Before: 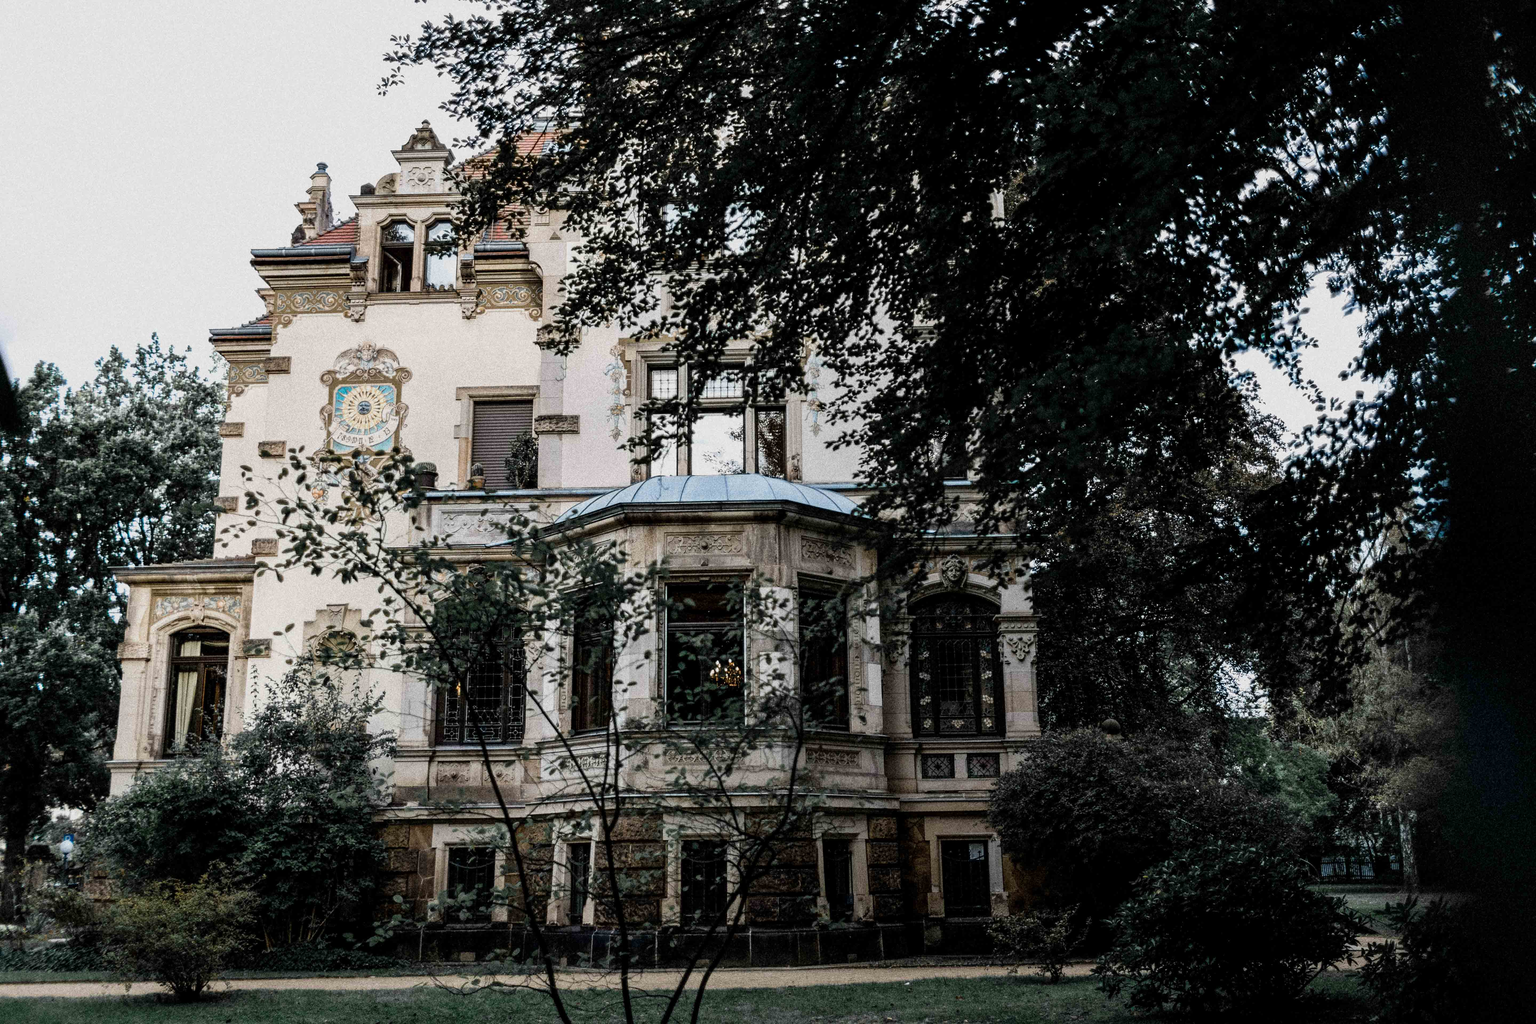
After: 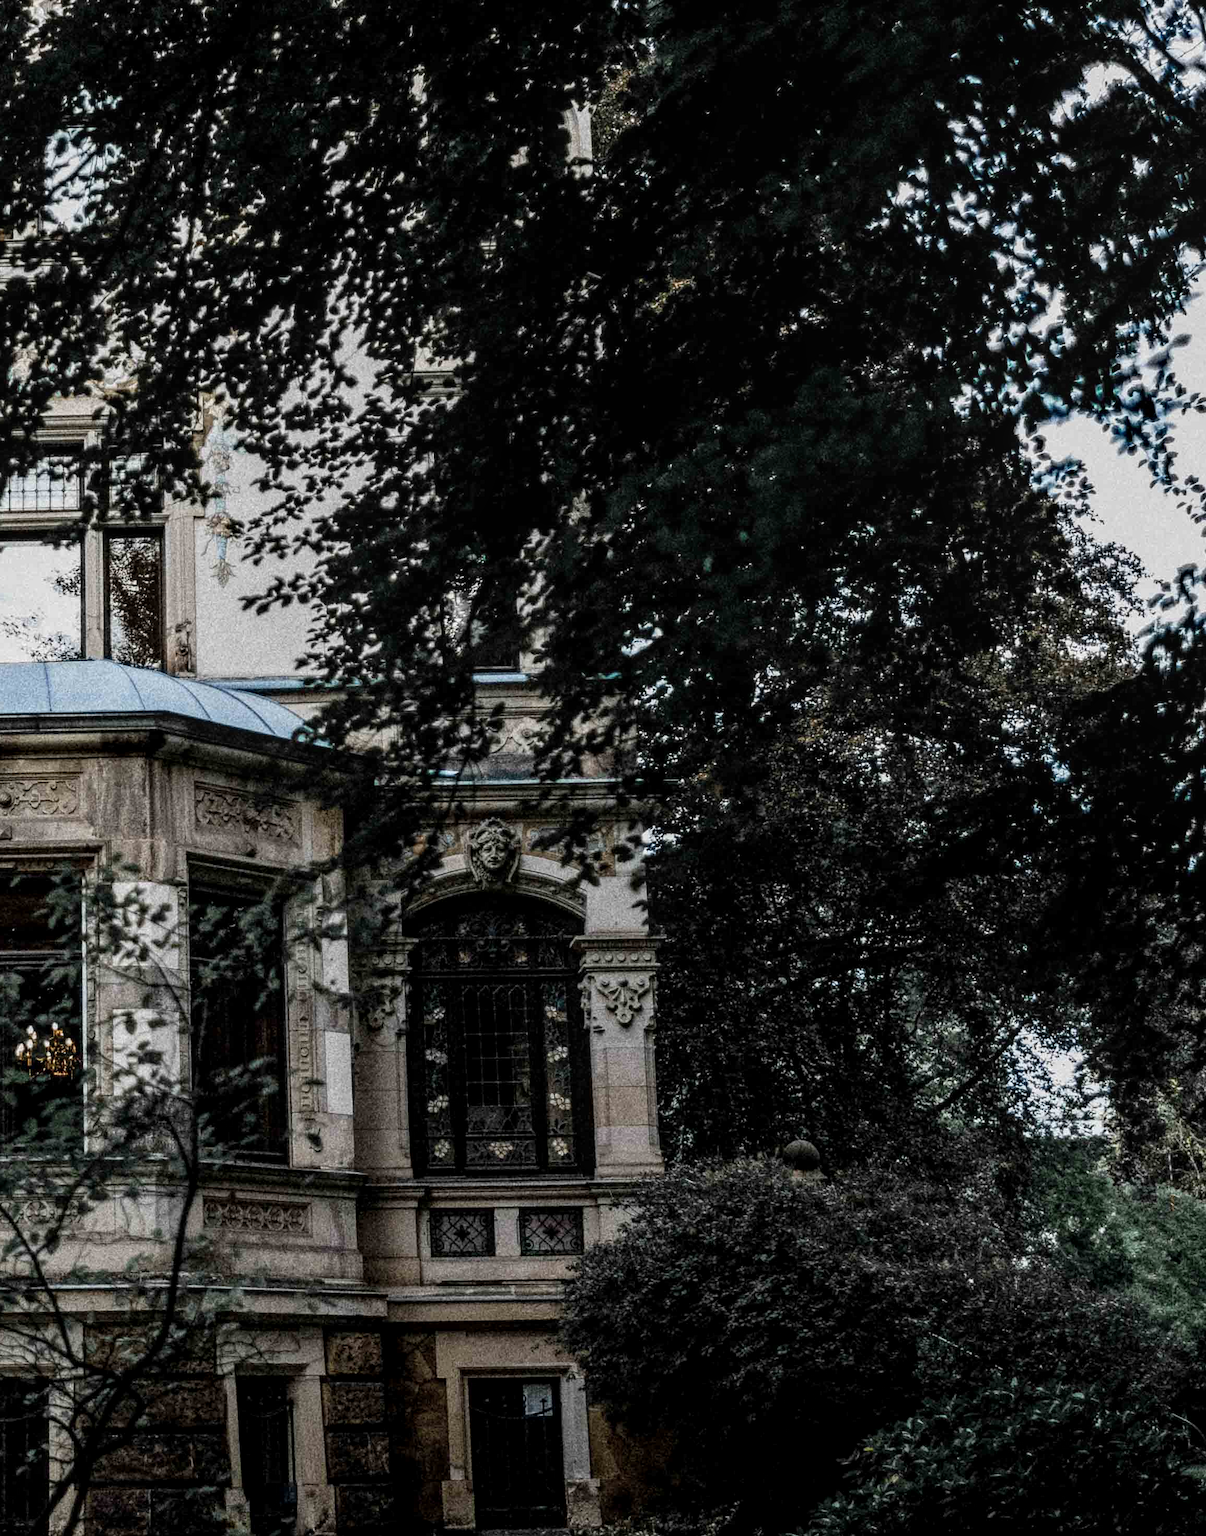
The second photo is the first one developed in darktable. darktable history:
local contrast: on, module defaults
crop: left 45.721%, top 13.393%, right 14.118%, bottom 10.01%
